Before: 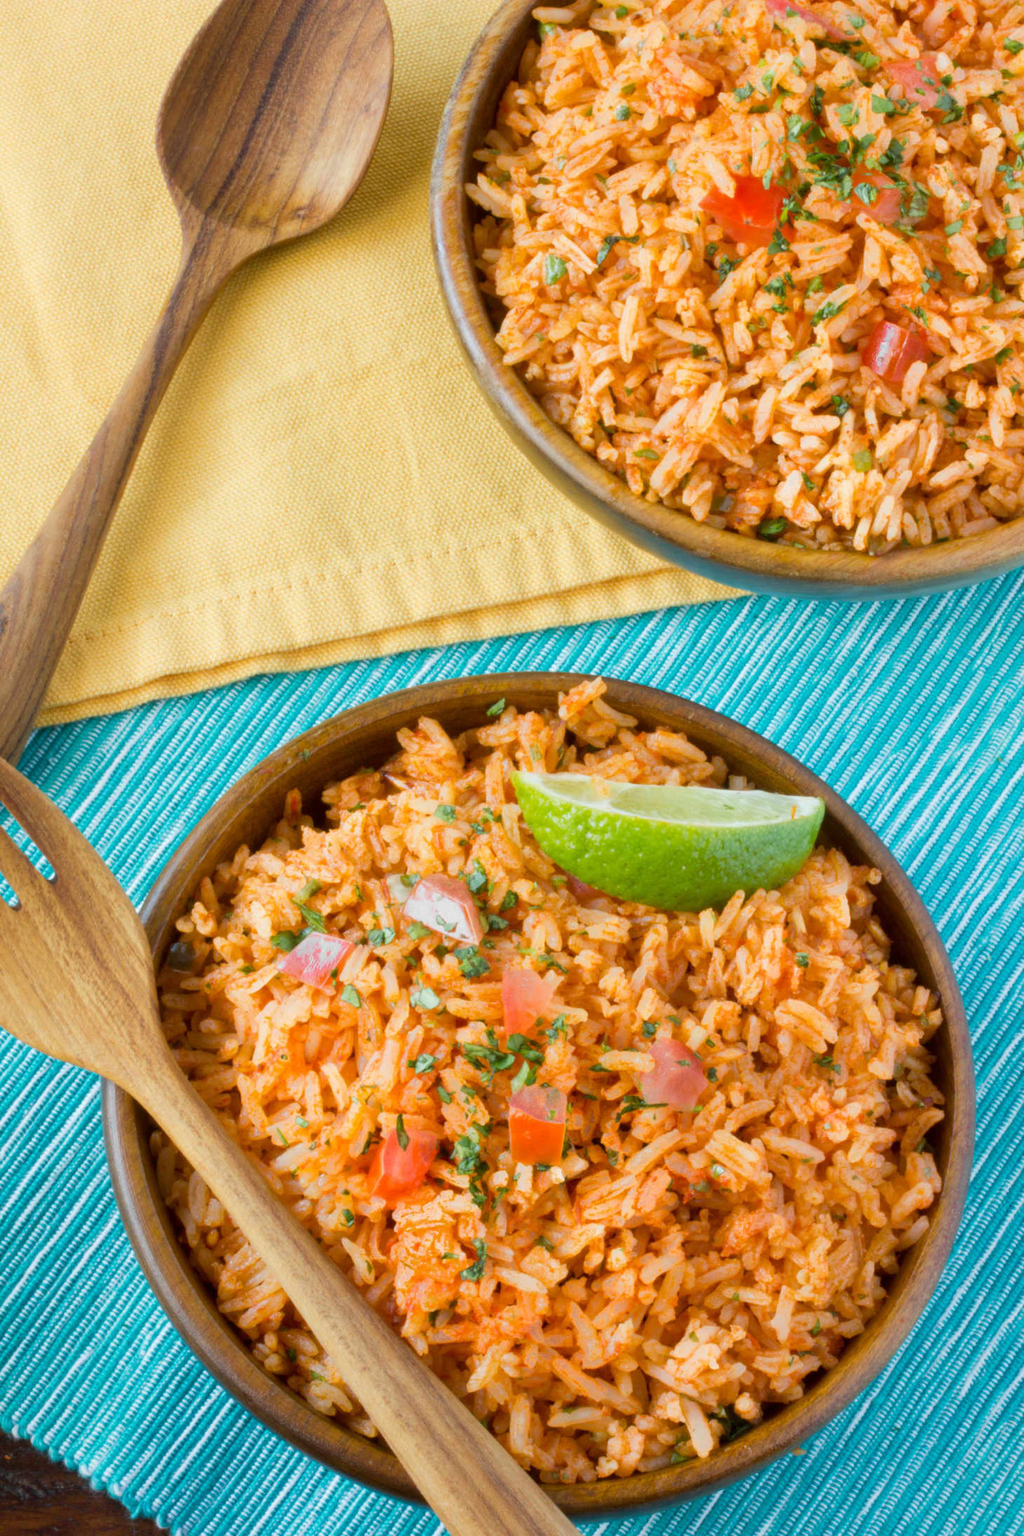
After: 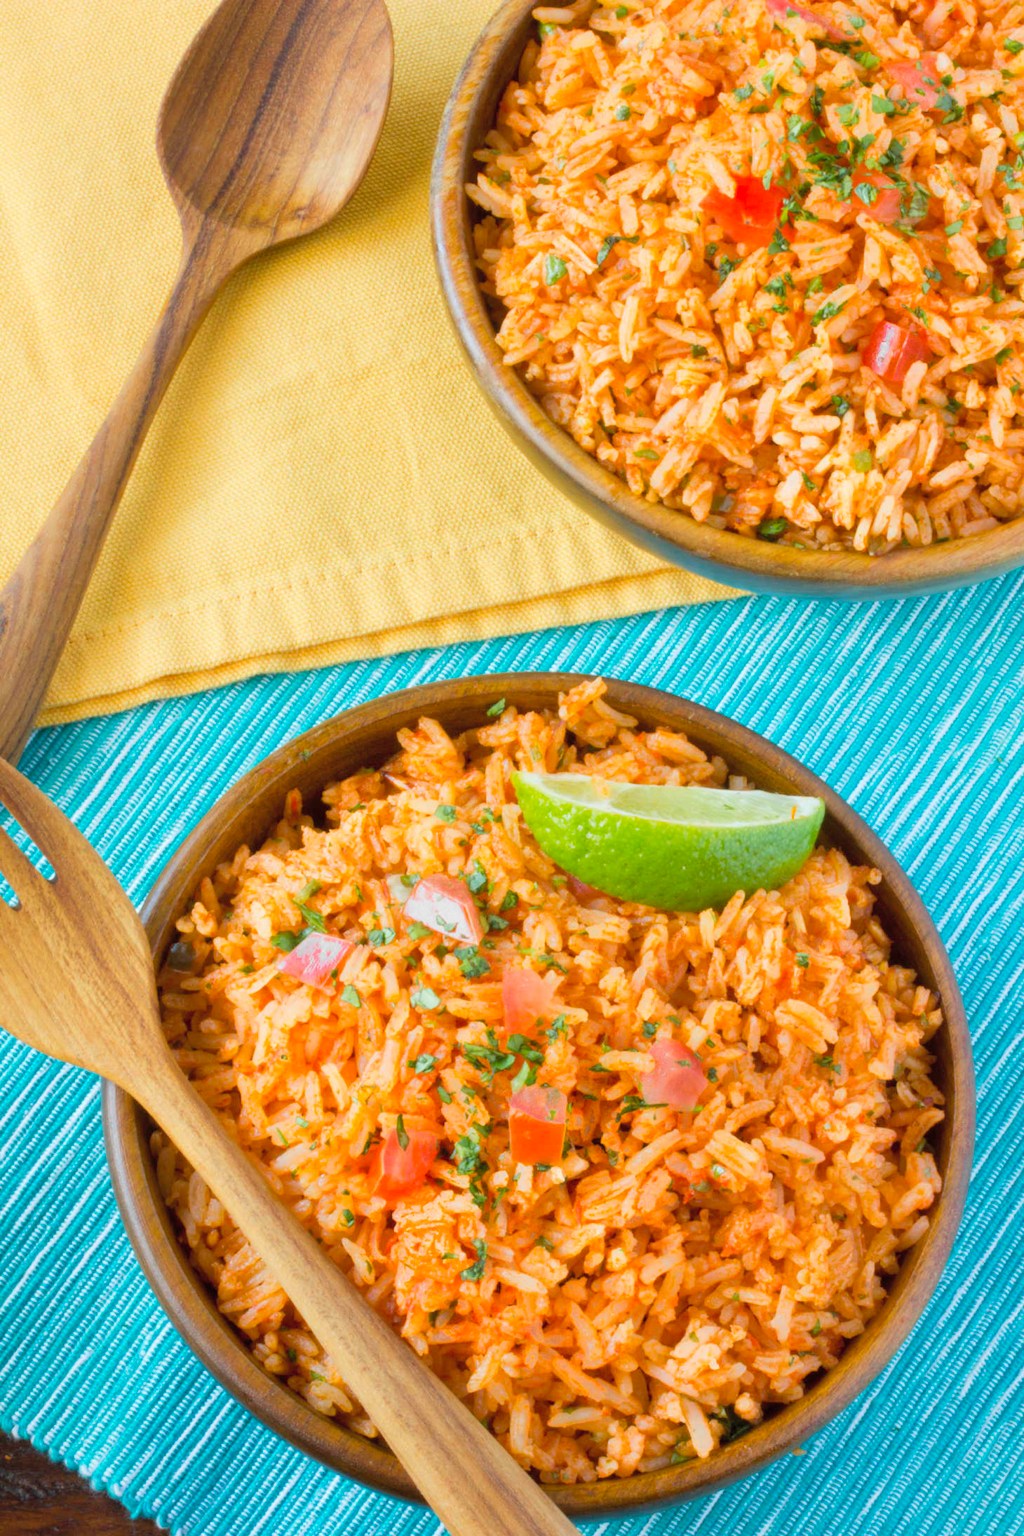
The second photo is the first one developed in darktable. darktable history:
contrast brightness saturation: brightness 0.095, saturation 0.192
